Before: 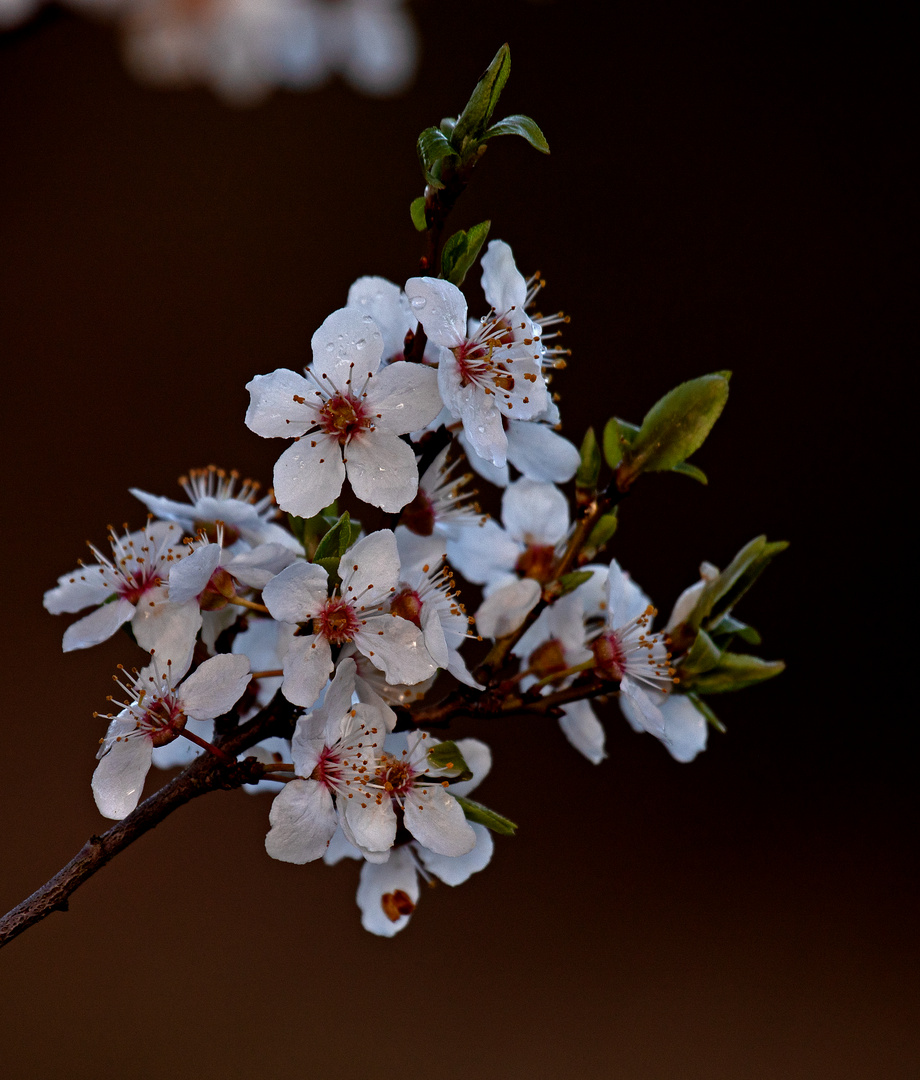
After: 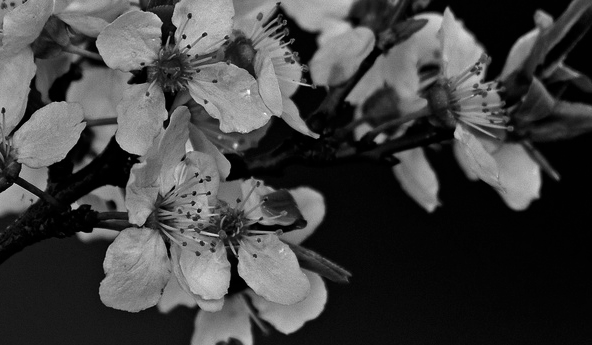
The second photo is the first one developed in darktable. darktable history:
contrast brightness saturation: contrast 0.15, brightness -0.01, saturation 0.1
white balance: emerald 1
crop: left 18.091%, top 51.13%, right 17.525%, bottom 16.85%
monochrome: a 16.06, b 15.48, size 1
shadows and highlights: shadows 12, white point adjustment 1.2, soften with gaussian
